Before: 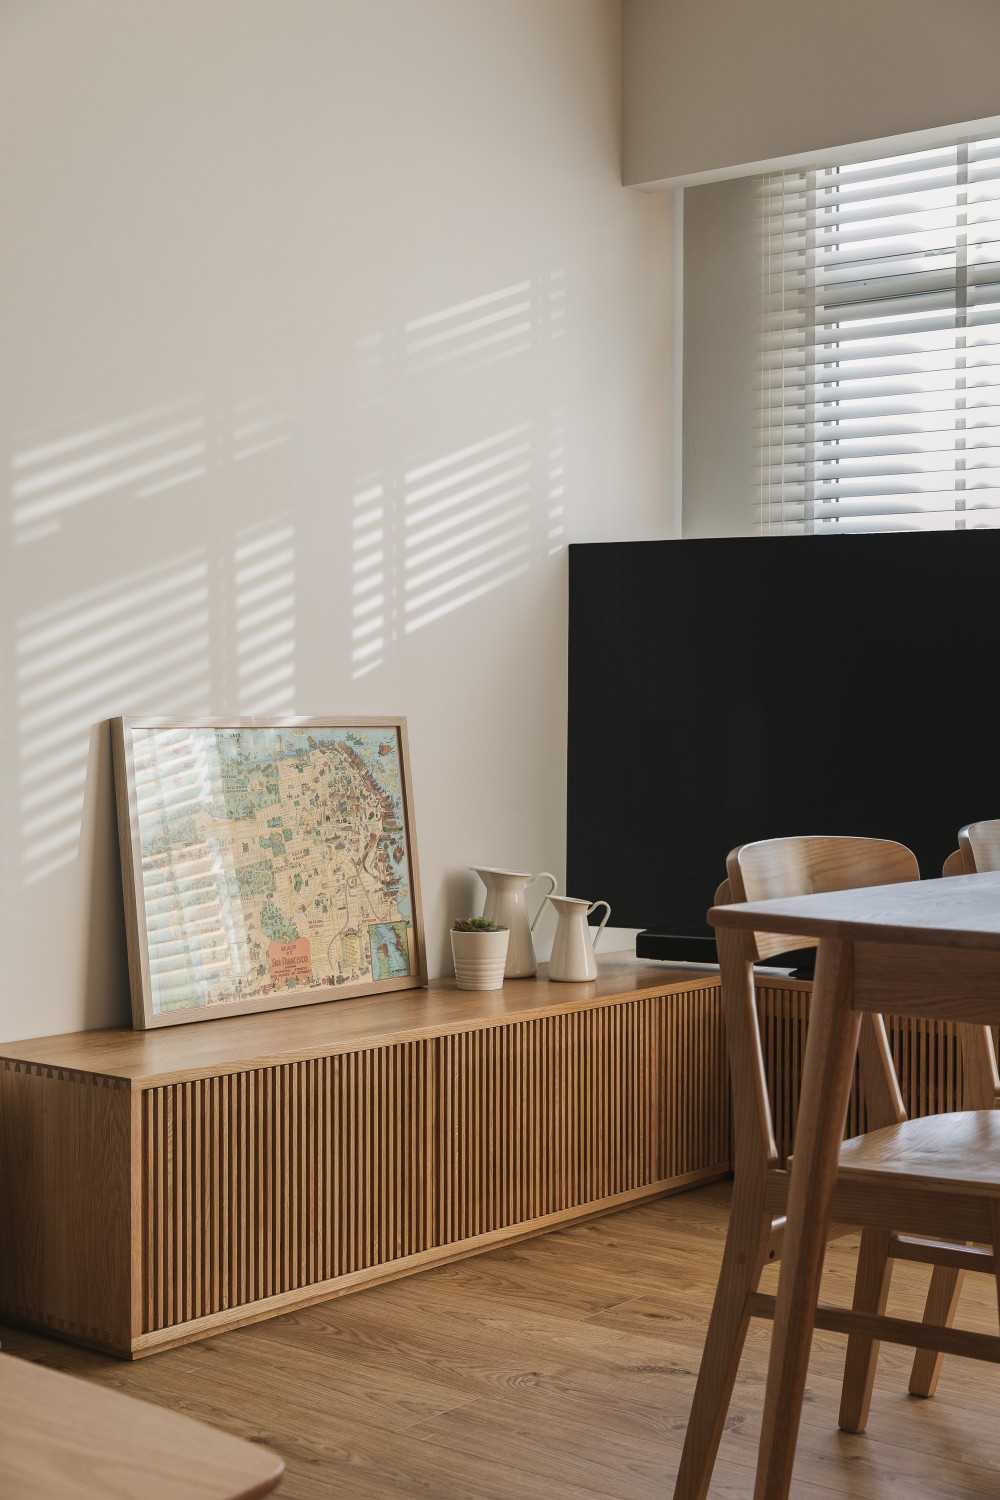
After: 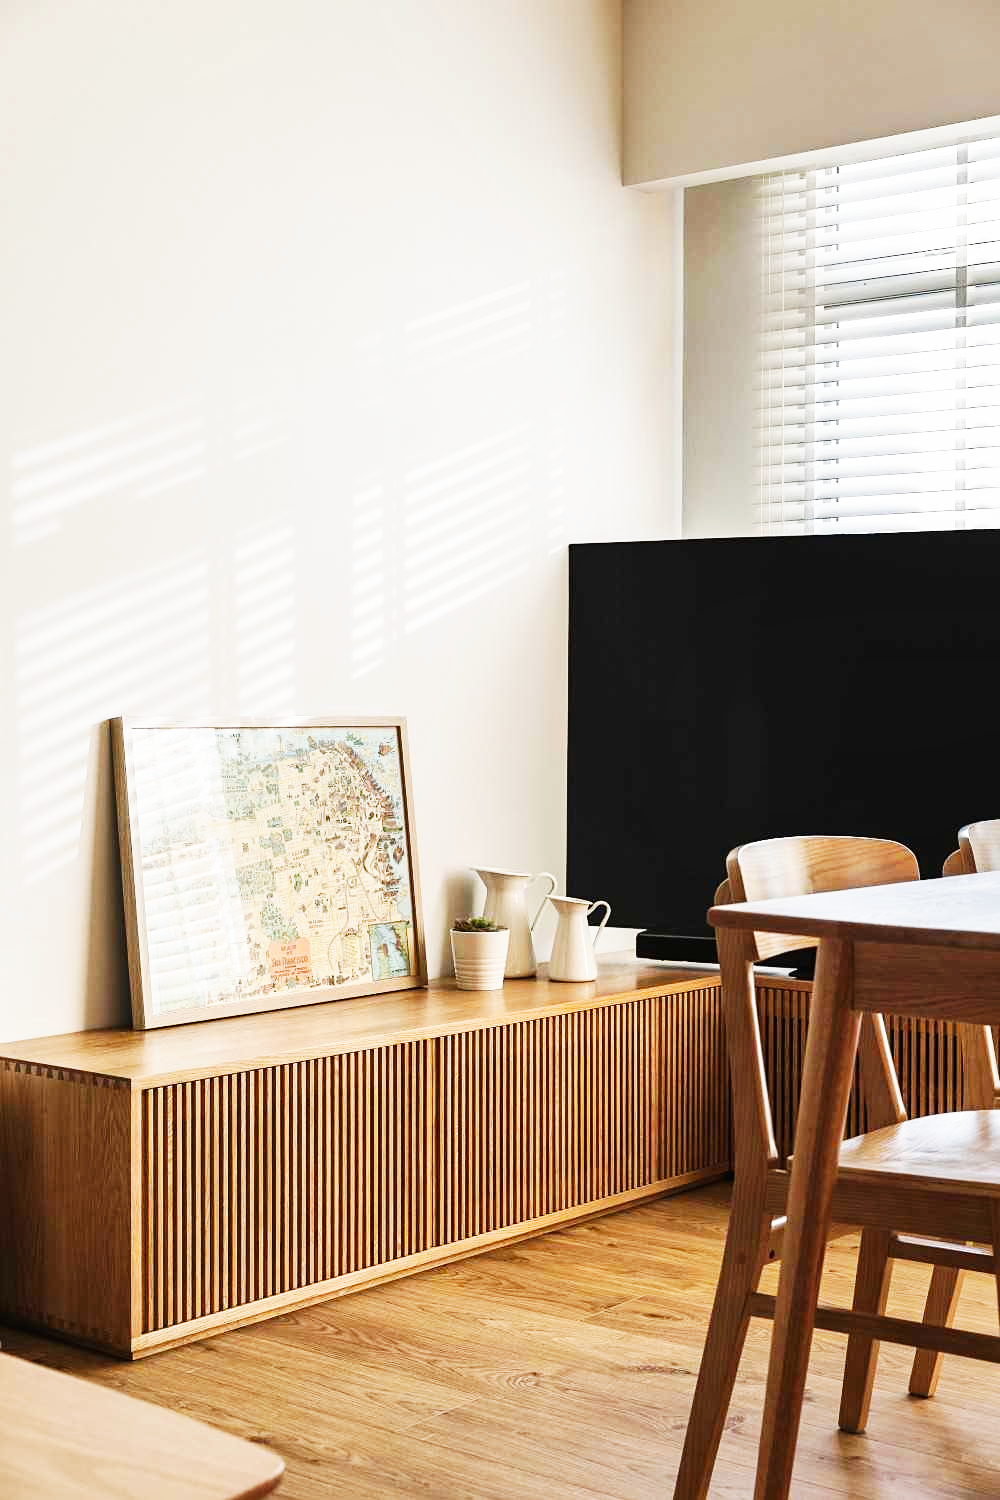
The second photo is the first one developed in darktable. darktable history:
white balance: emerald 1
shadows and highlights: shadows 29.32, highlights -29.32, low approximation 0.01, soften with gaussian
base curve: curves: ch0 [(0, 0) (0.007, 0.004) (0.027, 0.03) (0.046, 0.07) (0.207, 0.54) (0.442, 0.872) (0.673, 0.972) (1, 1)], preserve colors none
sharpen: amount 0.2
